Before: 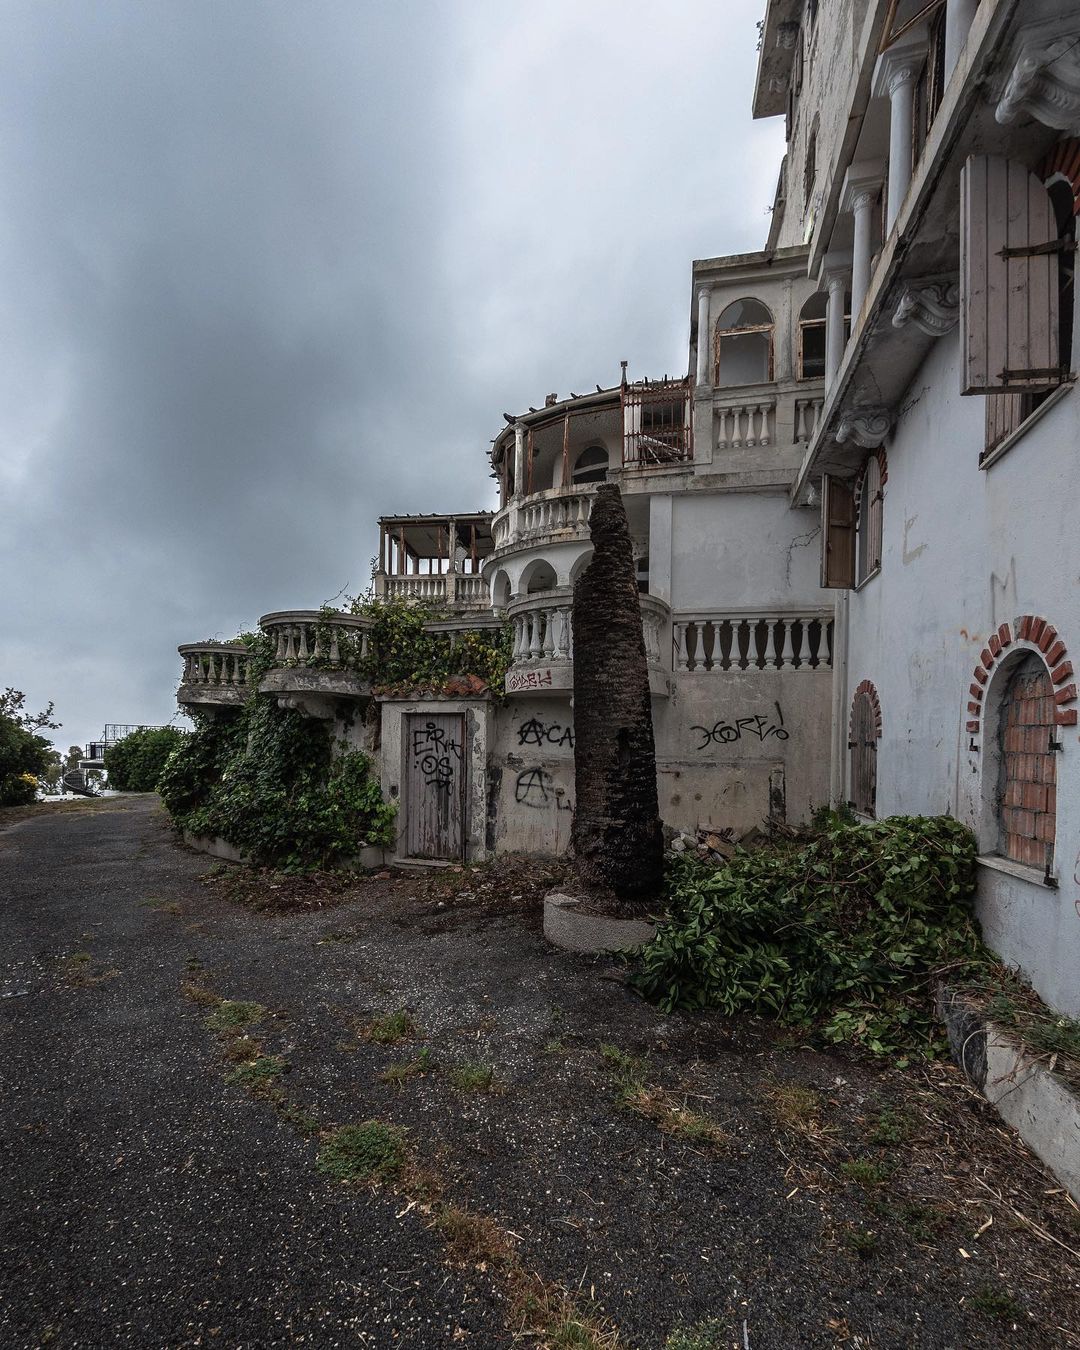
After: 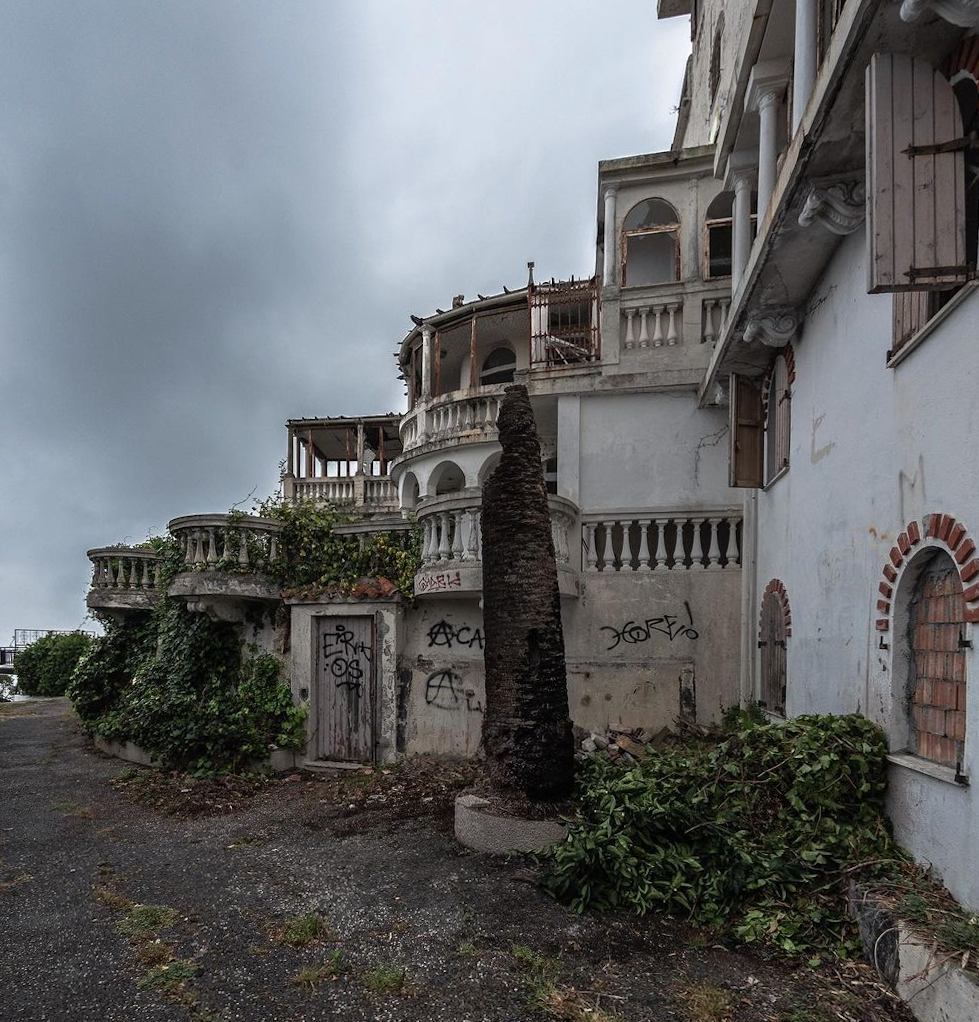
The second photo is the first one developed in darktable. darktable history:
rotate and perspective: rotation -0.45°, automatic cropping original format, crop left 0.008, crop right 0.992, crop top 0.012, crop bottom 0.988
crop: left 8.155%, top 6.611%, bottom 15.385%
